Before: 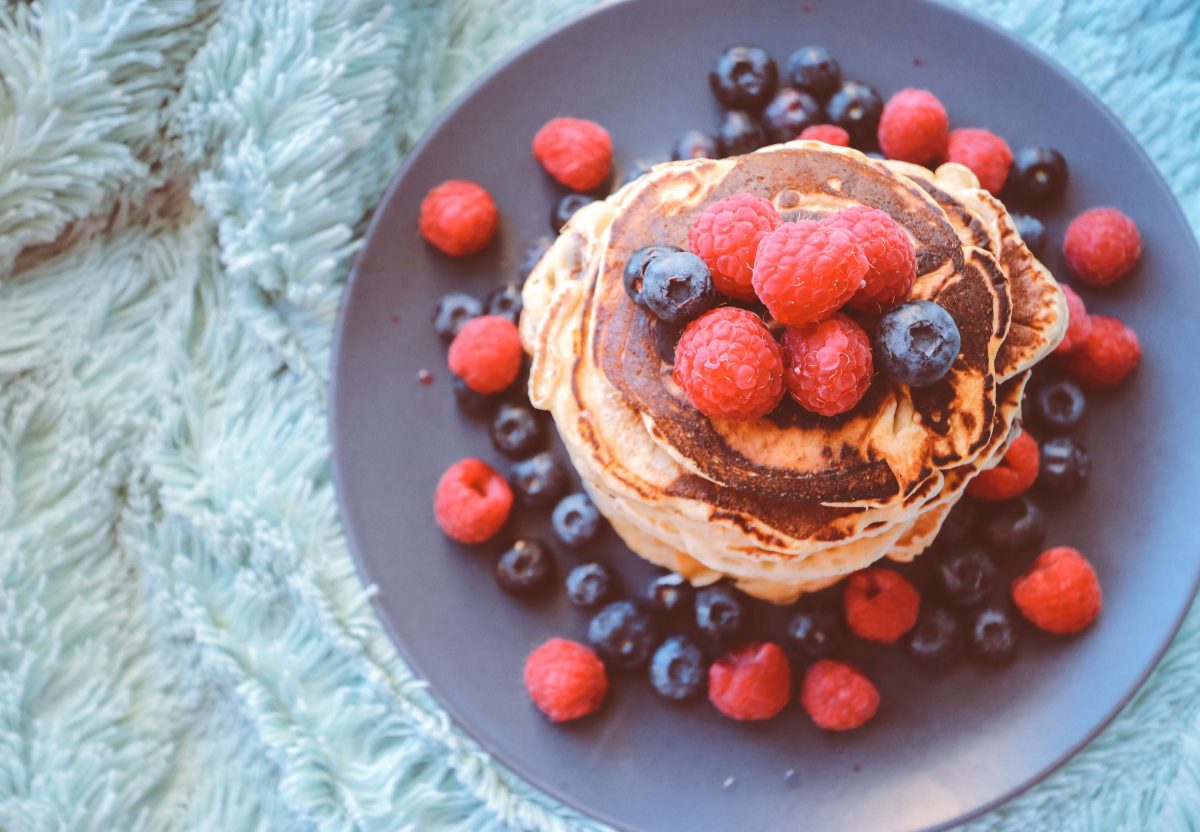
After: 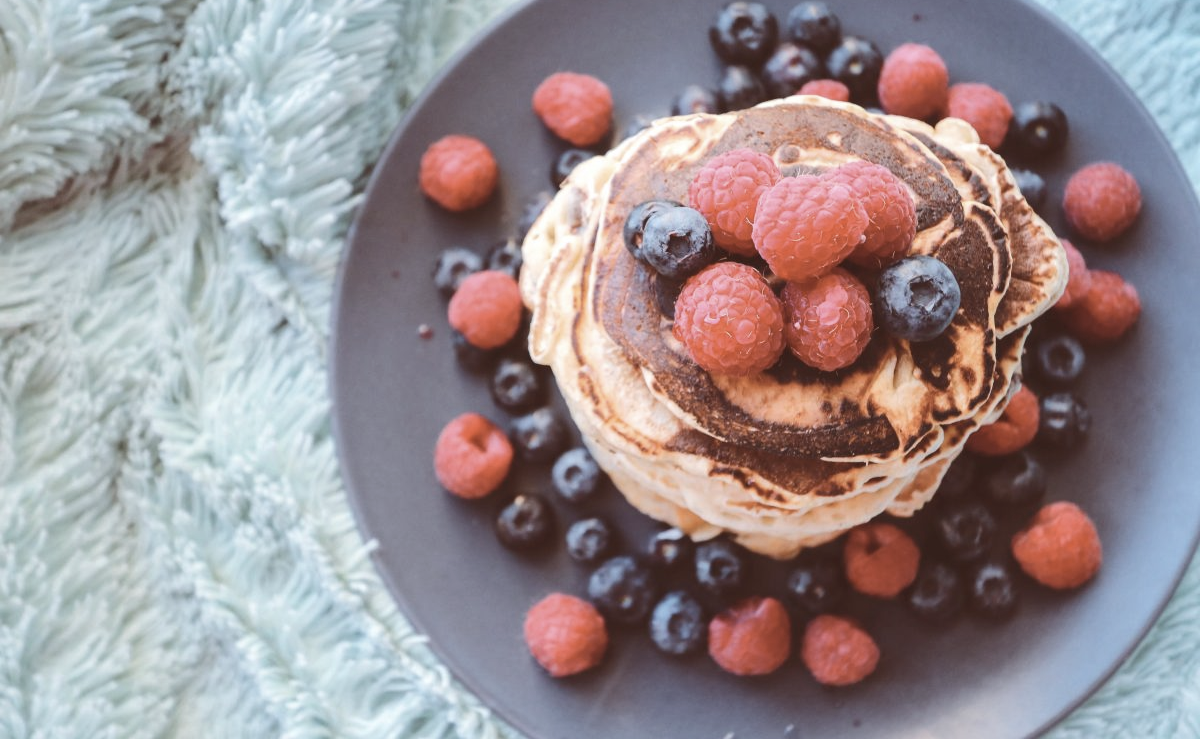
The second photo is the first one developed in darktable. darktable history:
contrast brightness saturation: contrast 0.098, saturation -0.363
crop and rotate: top 5.527%, bottom 5.637%
